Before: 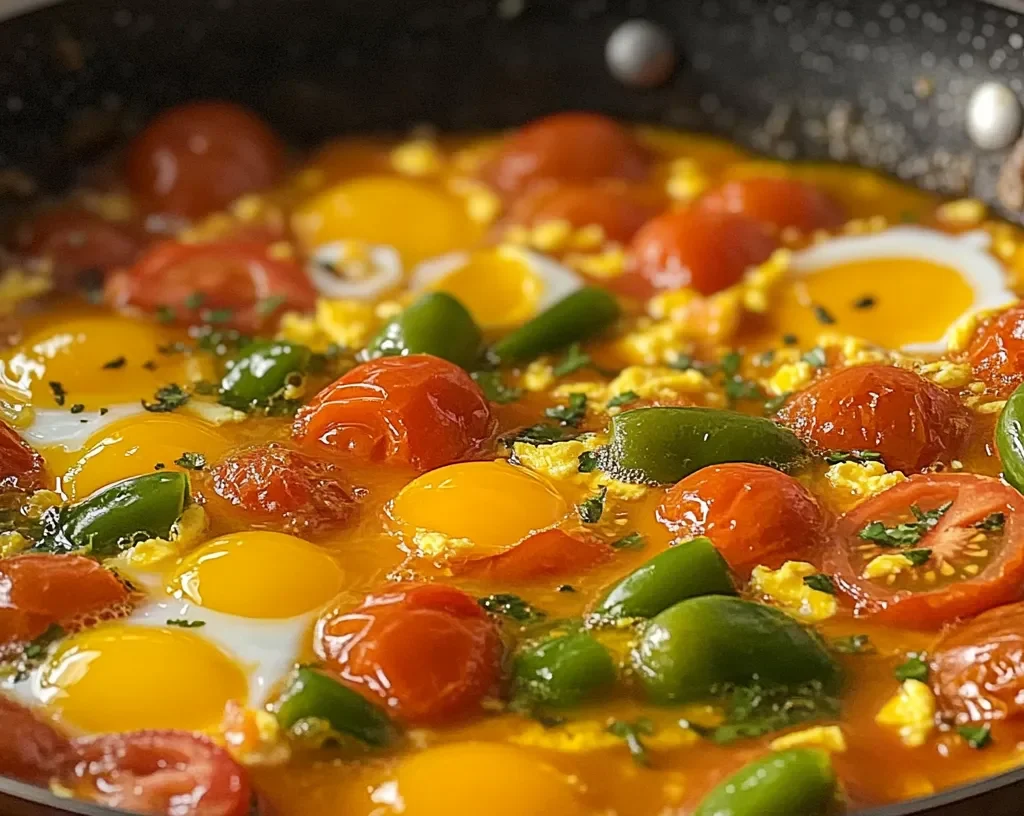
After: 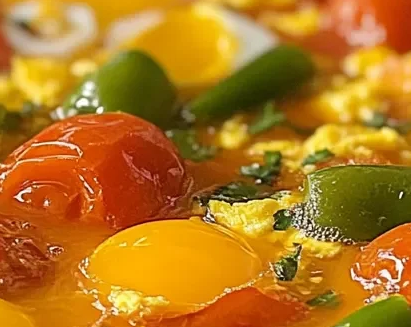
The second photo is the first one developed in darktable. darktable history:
crop: left 29.856%, top 29.754%, right 29.942%, bottom 30.088%
